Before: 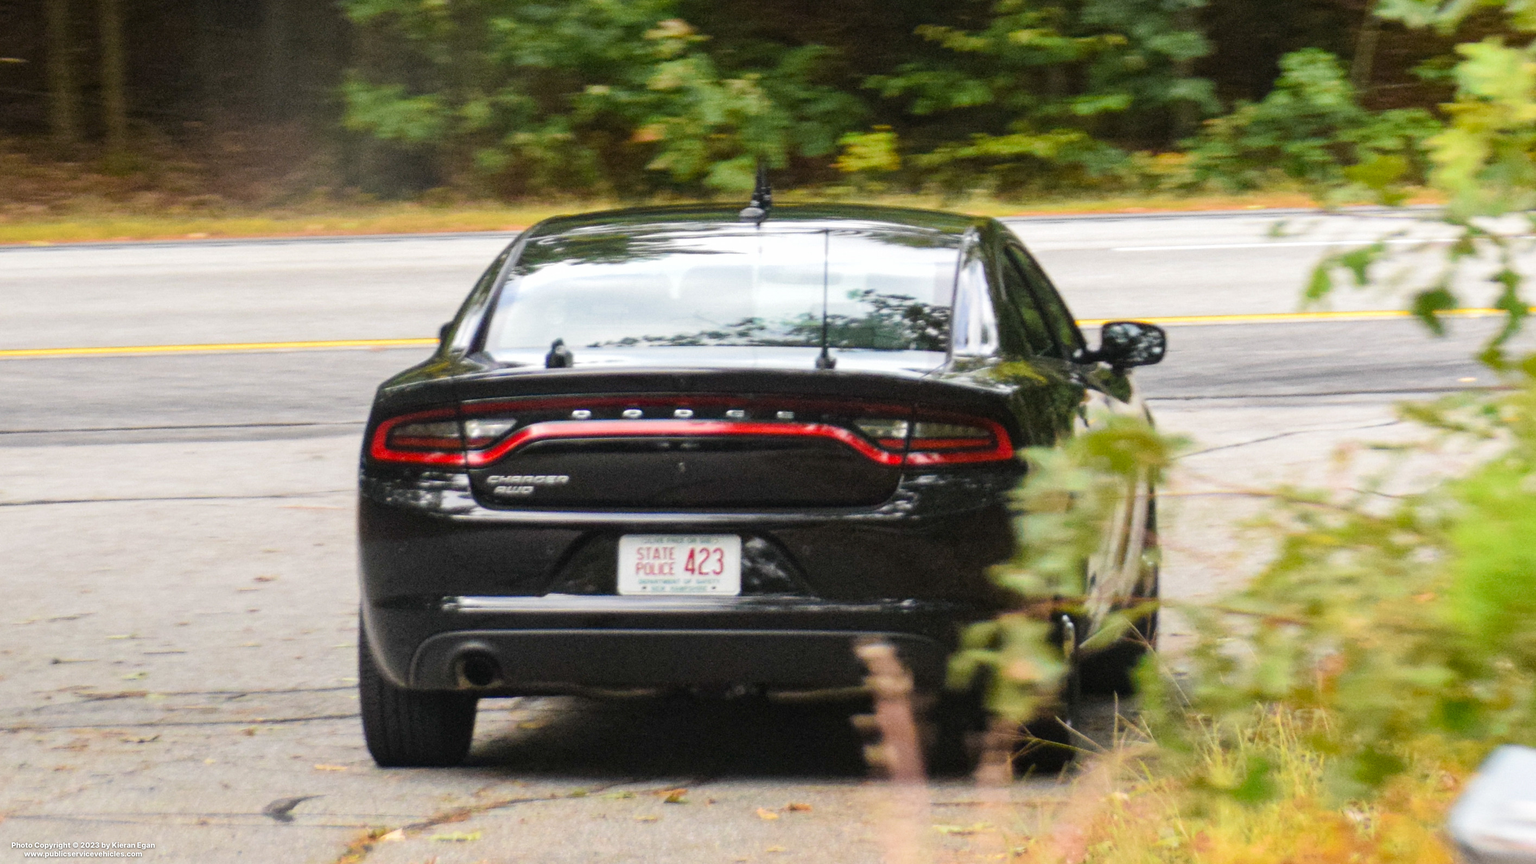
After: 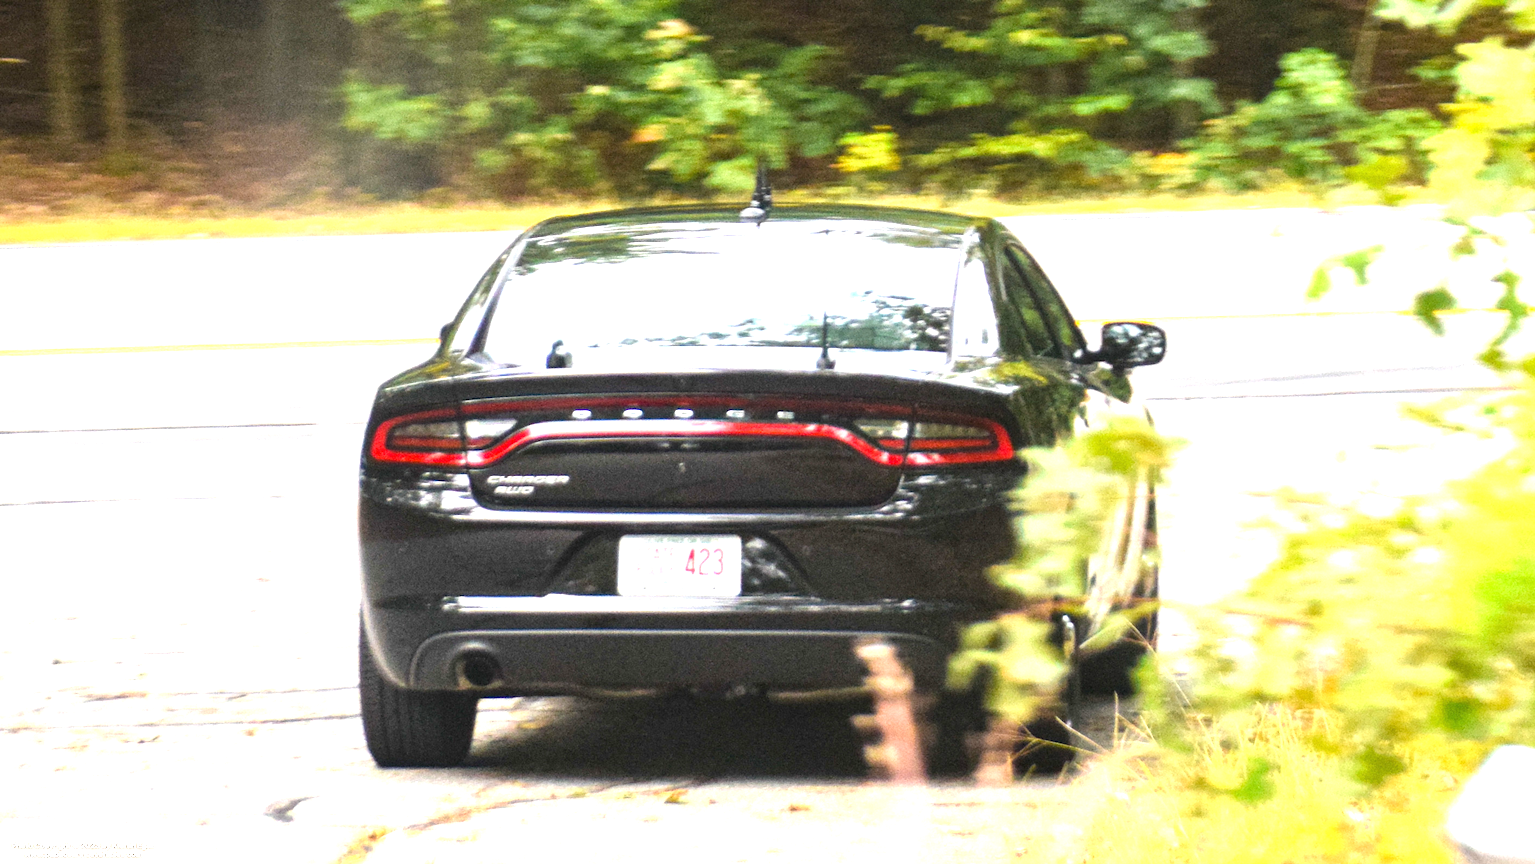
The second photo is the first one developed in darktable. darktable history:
exposure: black level correction 0, exposure 1.446 EV, compensate exposure bias true, compensate highlight preservation false
